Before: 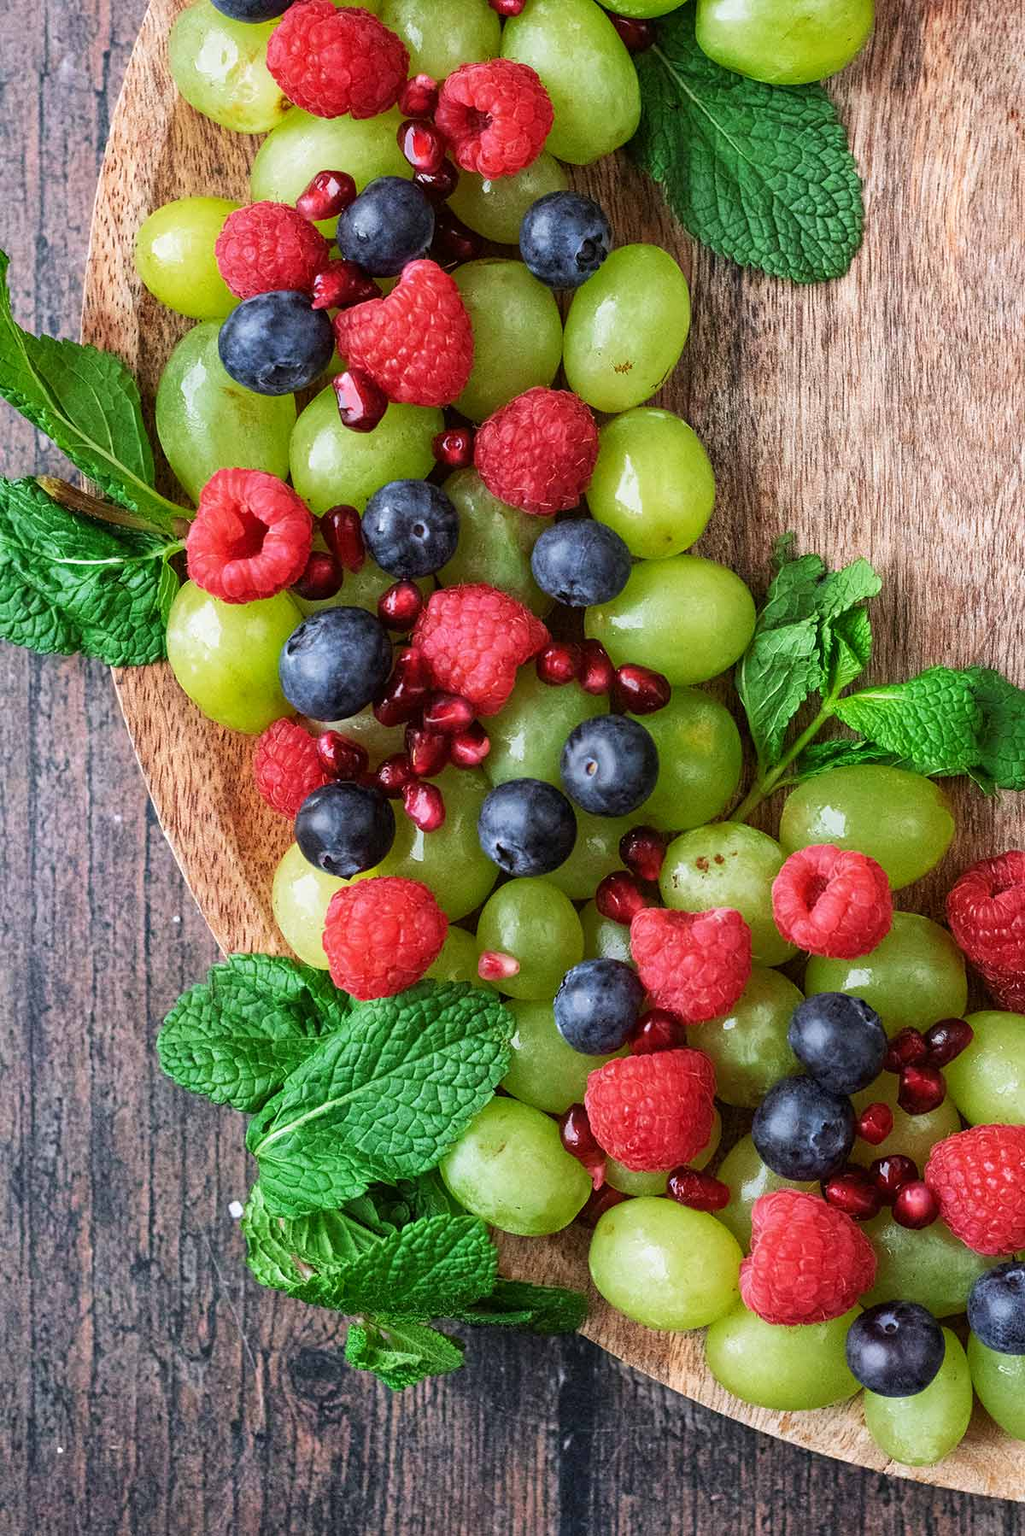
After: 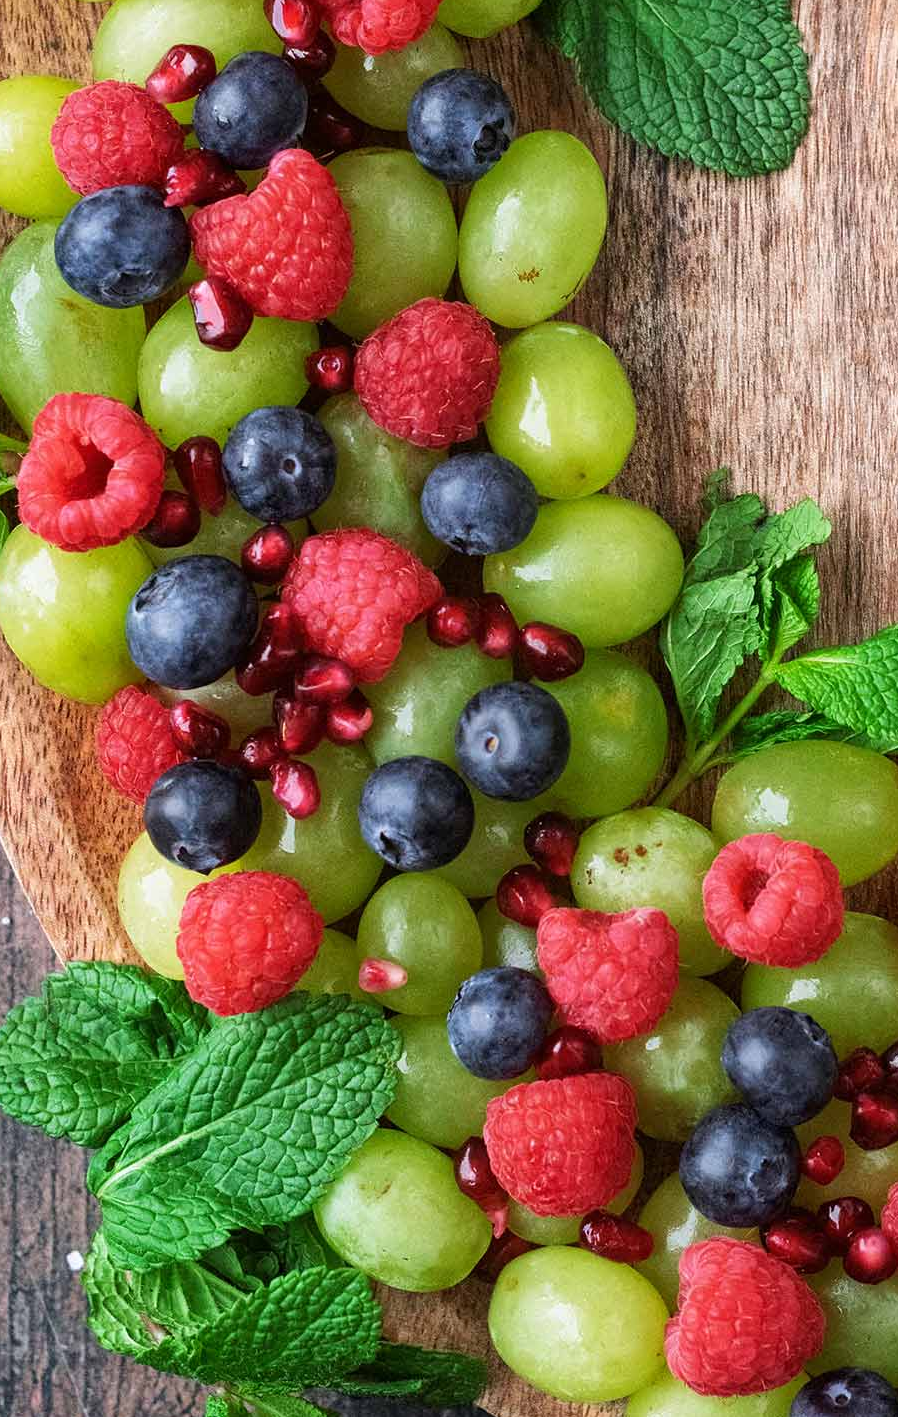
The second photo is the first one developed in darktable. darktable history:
tone equalizer: on, module defaults
crop: left 16.768%, top 8.653%, right 8.362%, bottom 12.485%
